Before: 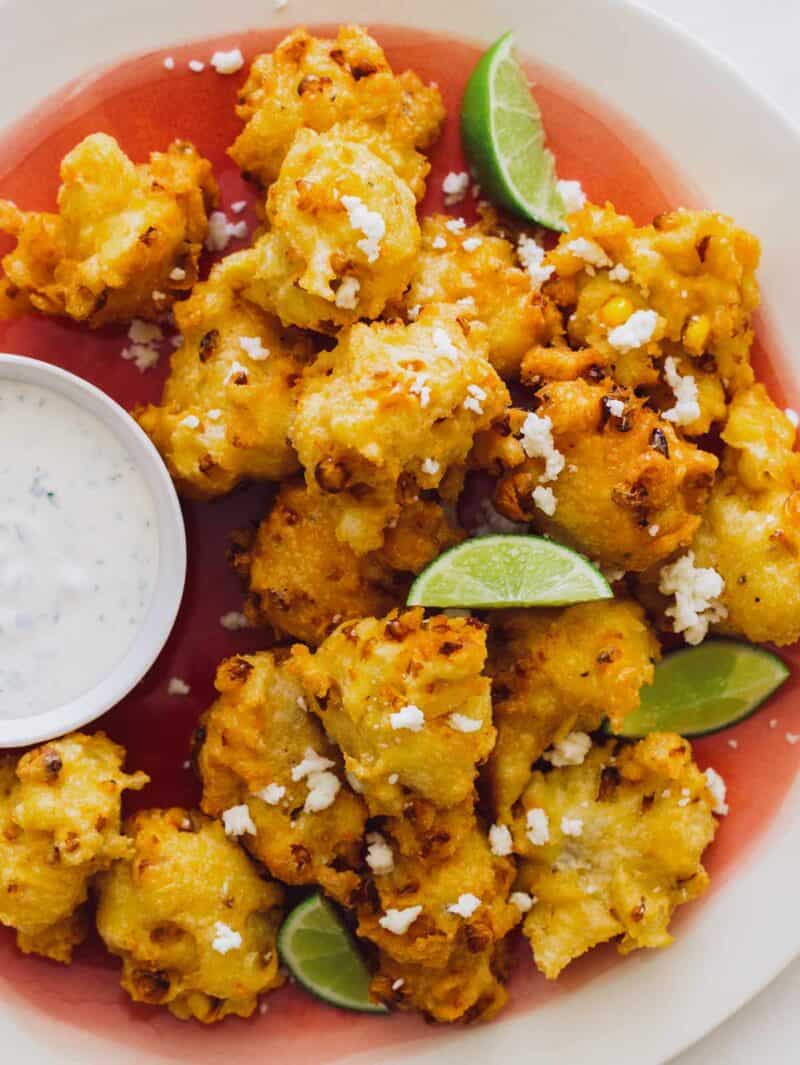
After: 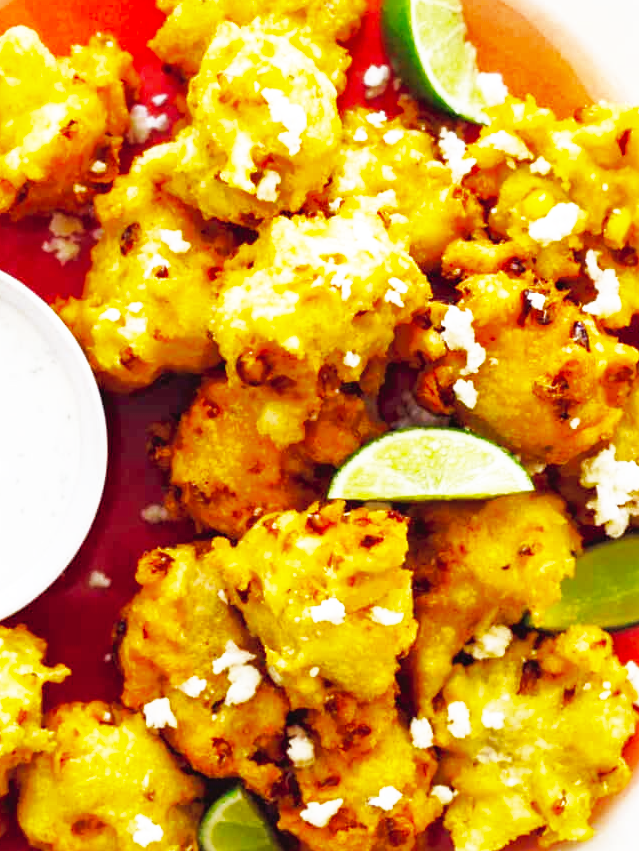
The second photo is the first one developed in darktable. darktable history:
base curve: curves: ch0 [(0, 0) (0.007, 0.004) (0.027, 0.03) (0.046, 0.07) (0.207, 0.54) (0.442, 0.872) (0.673, 0.972) (1, 1)], preserve colors none
crop and rotate: left 10.071%, top 10.071%, right 10.02%, bottom 10.02%
shadows and highlights: shadows 60, highlights -60
tone equalizer: -8 EV -0.417 EV, -7 EV -0.389 EV, -6 EV -0.333 EV, -5 EV -0.222 EV, -3 EV 0.222 EV, -2 EV 0.333 EV, -1 EV 0.389 EV, +0 EV 0.417 EV, edges refinement/feathering 500, mask exposure compensation -1.57 EV, preserve details no
